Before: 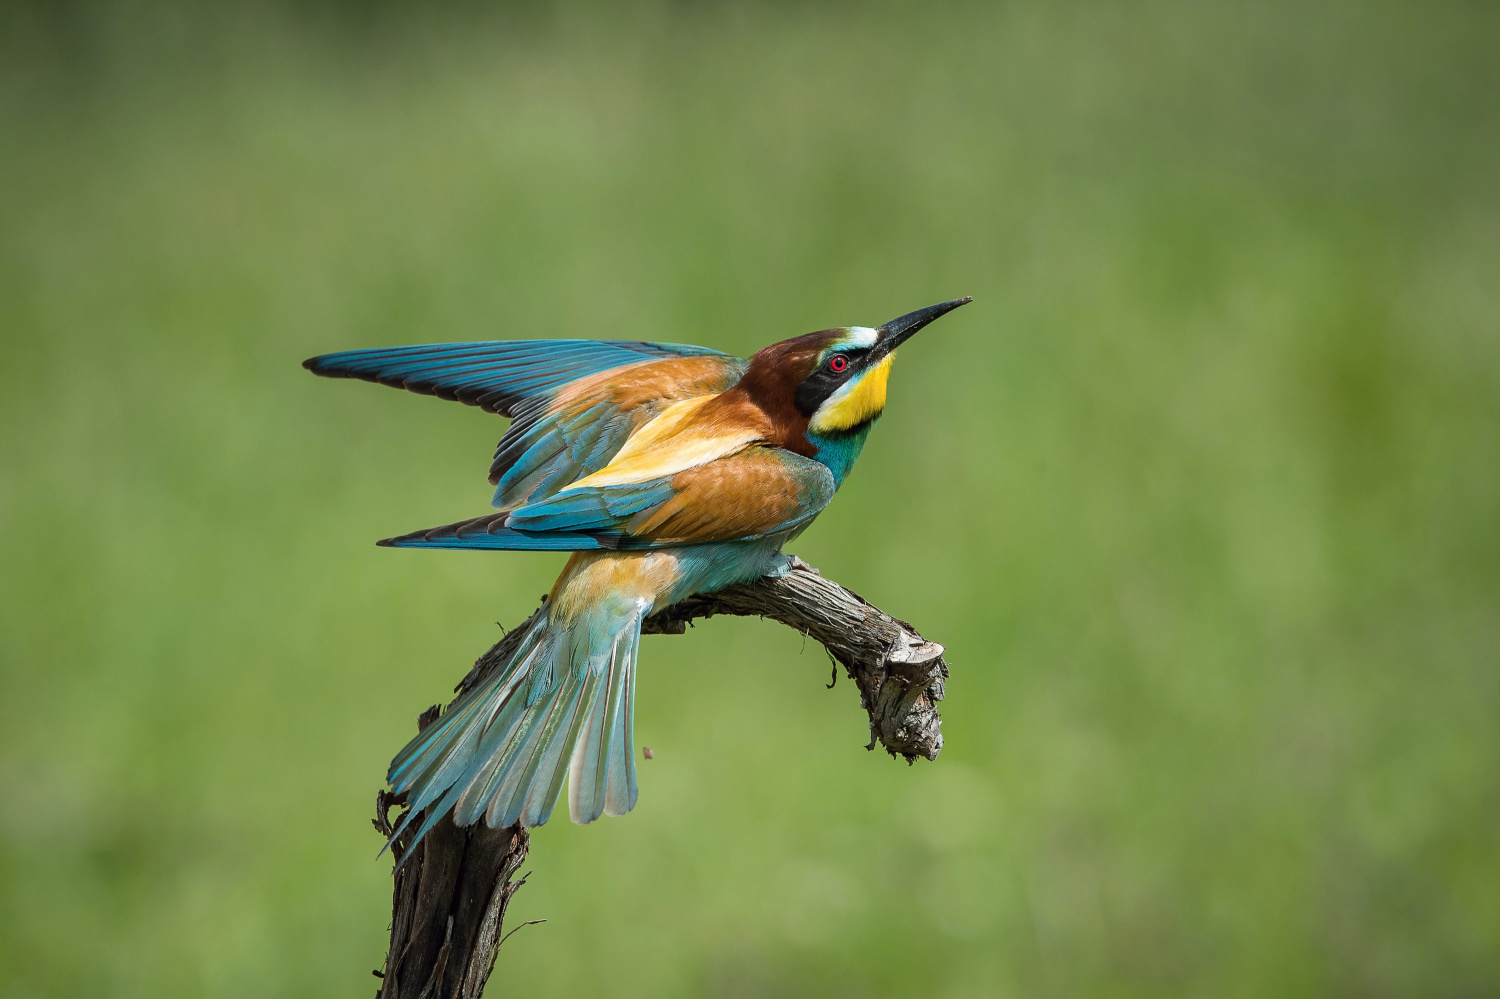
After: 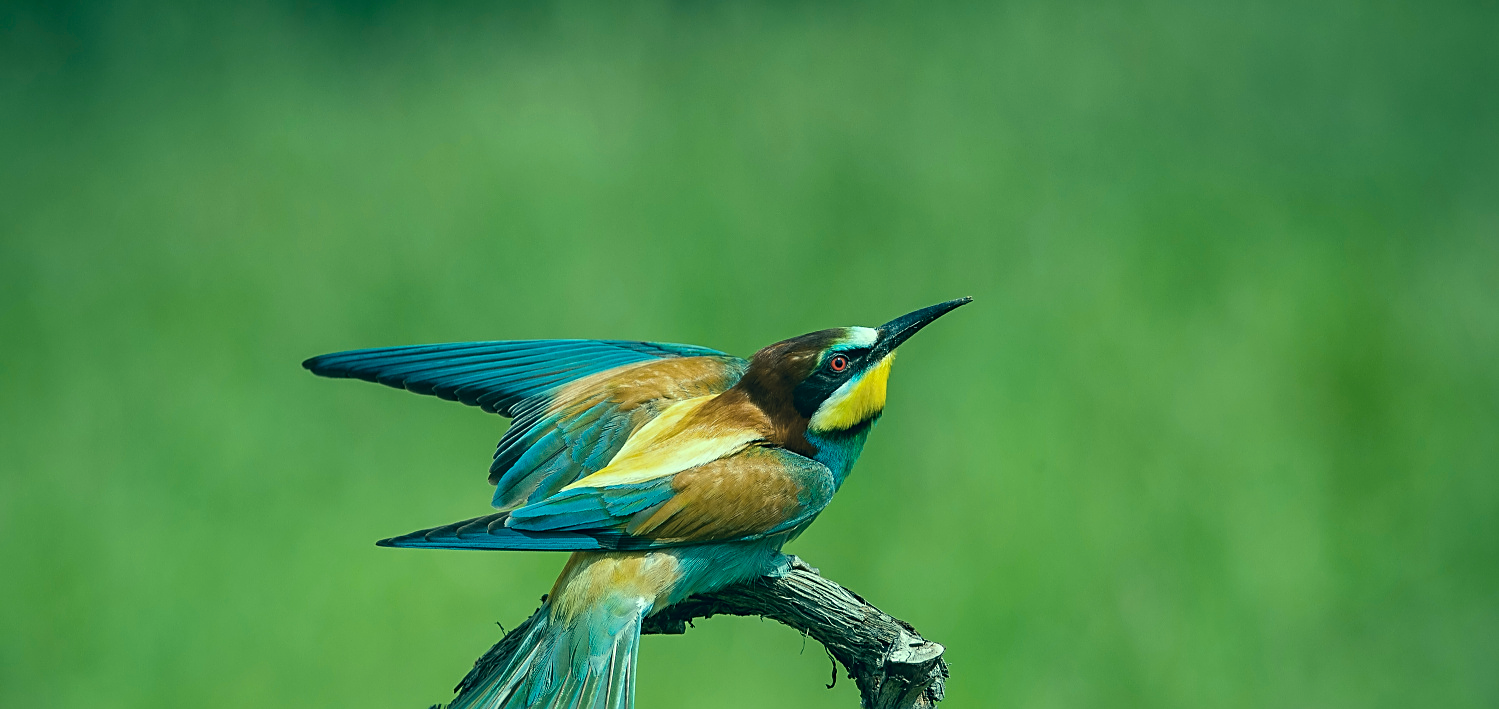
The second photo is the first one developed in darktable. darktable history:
tone equalizer: edges refinement/feathering 500, mask exposure compensation -1.57 EV, preserve details no
color correction: highlights a* -19.32, highlights b* 9.8, shadows a* -19.78, shadows b* -10.51
crop: right 0%, bottom 28.986%
sharpen: on, module defaults
color zones: curves: ch1 [(0, 0.469) (0.001, 0.469) (0.12, 0.446) (0.248, 0.469) (0.5, 0.5) (0.748, 0.5) (0.999, 0.469) (1, 0.469)]
shadows and highlights: shadows -22.42, highlights 44.79, soften with gaussian
